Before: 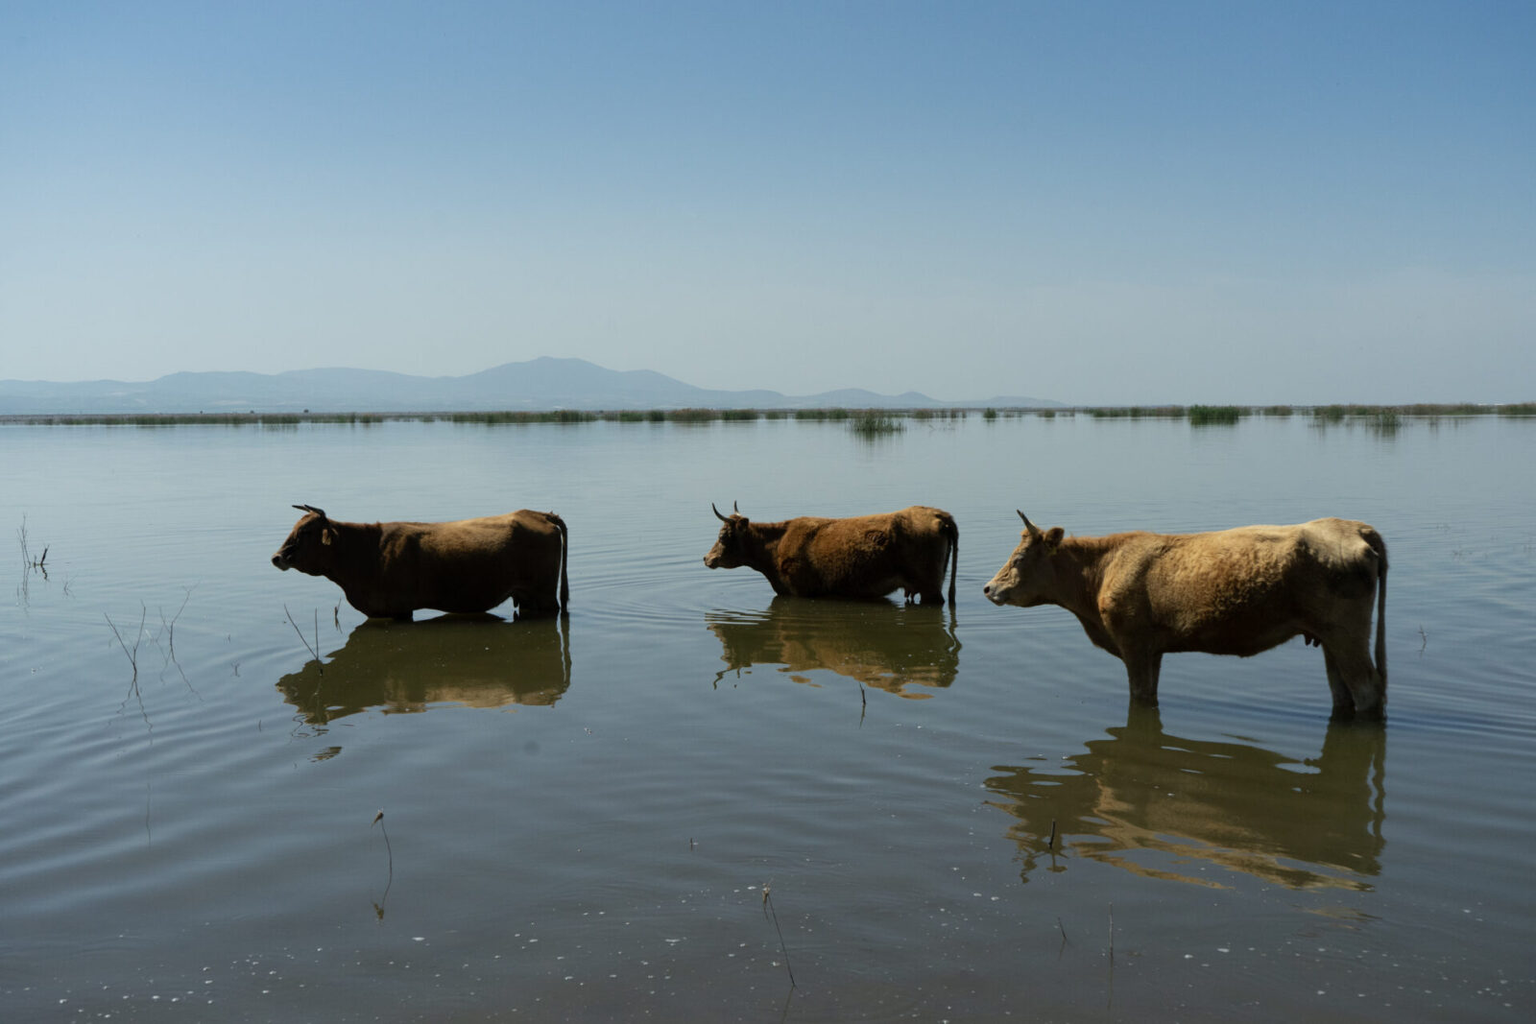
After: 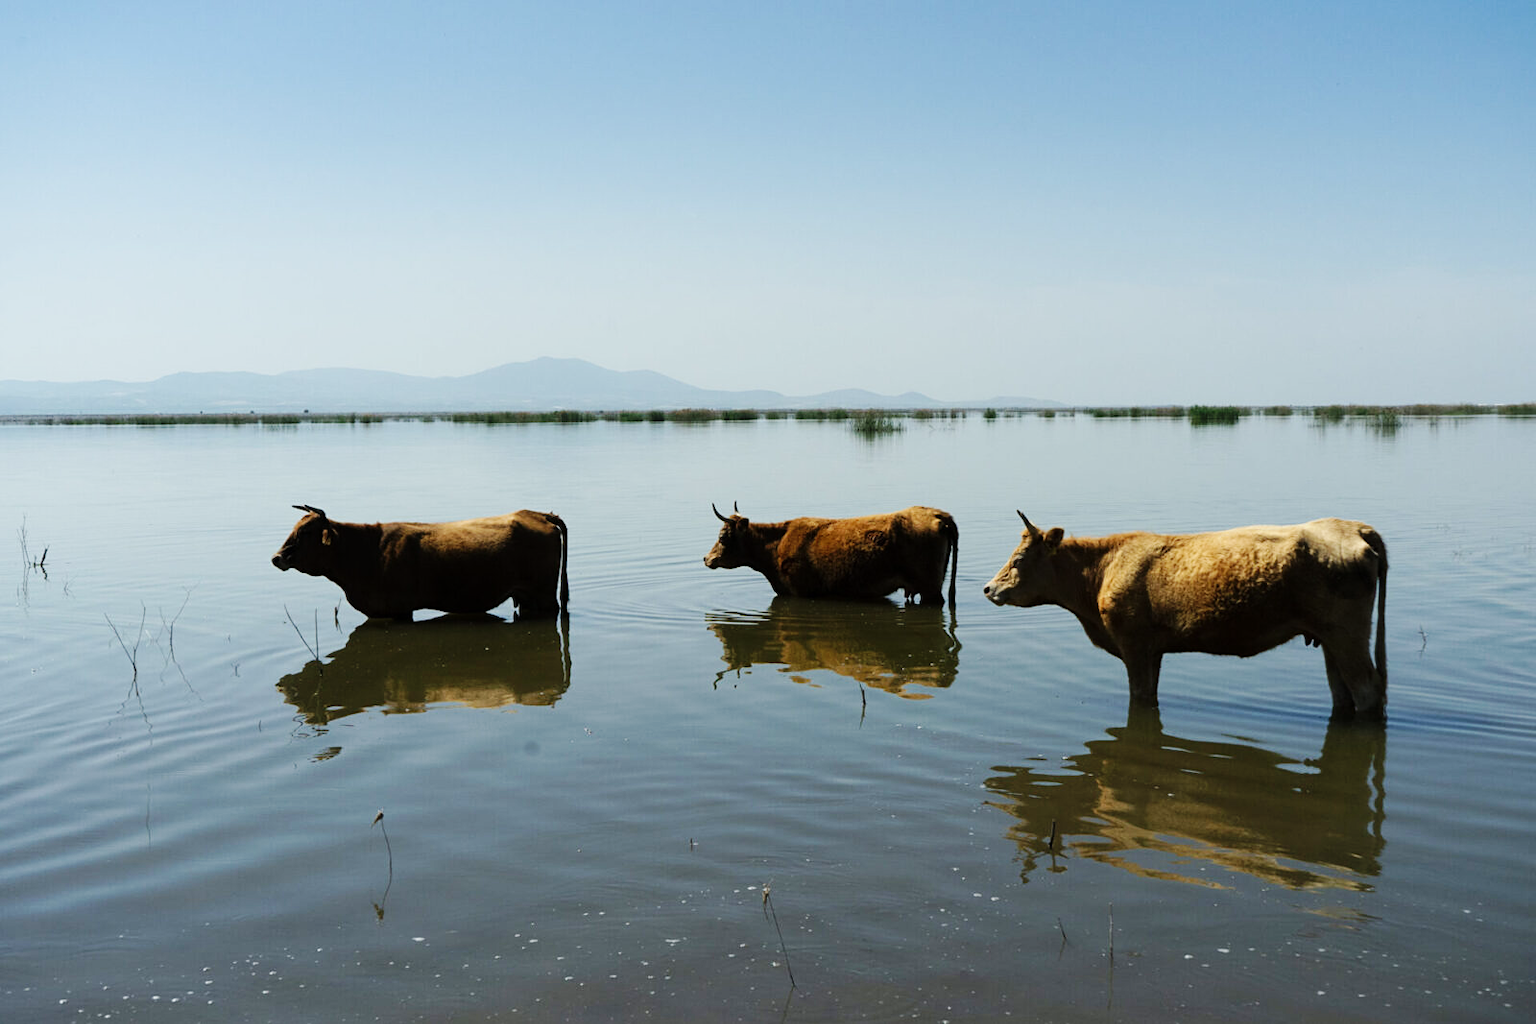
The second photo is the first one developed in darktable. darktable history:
sharpen: amount 0.2
base curve: curves: ch0 [(0, 0) (0.032, 0.025) (0.121, 0.166) (0.206, 0.329) (0.605, 0.79) (1, 1)], preserve colors none
